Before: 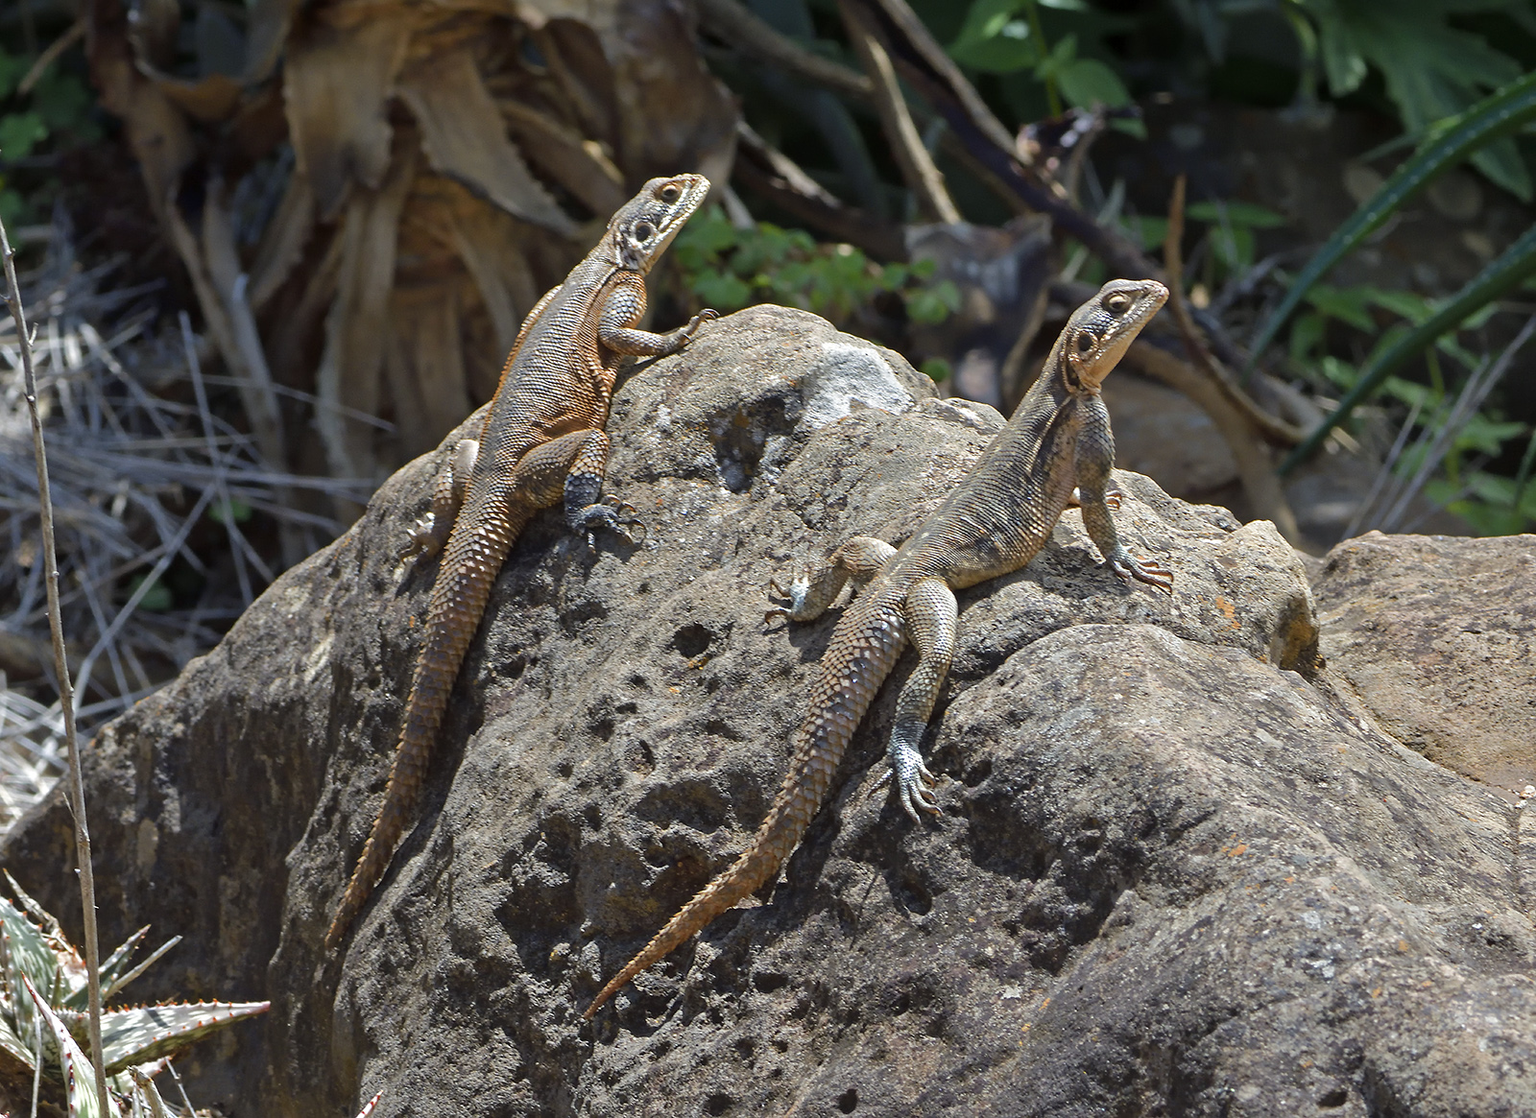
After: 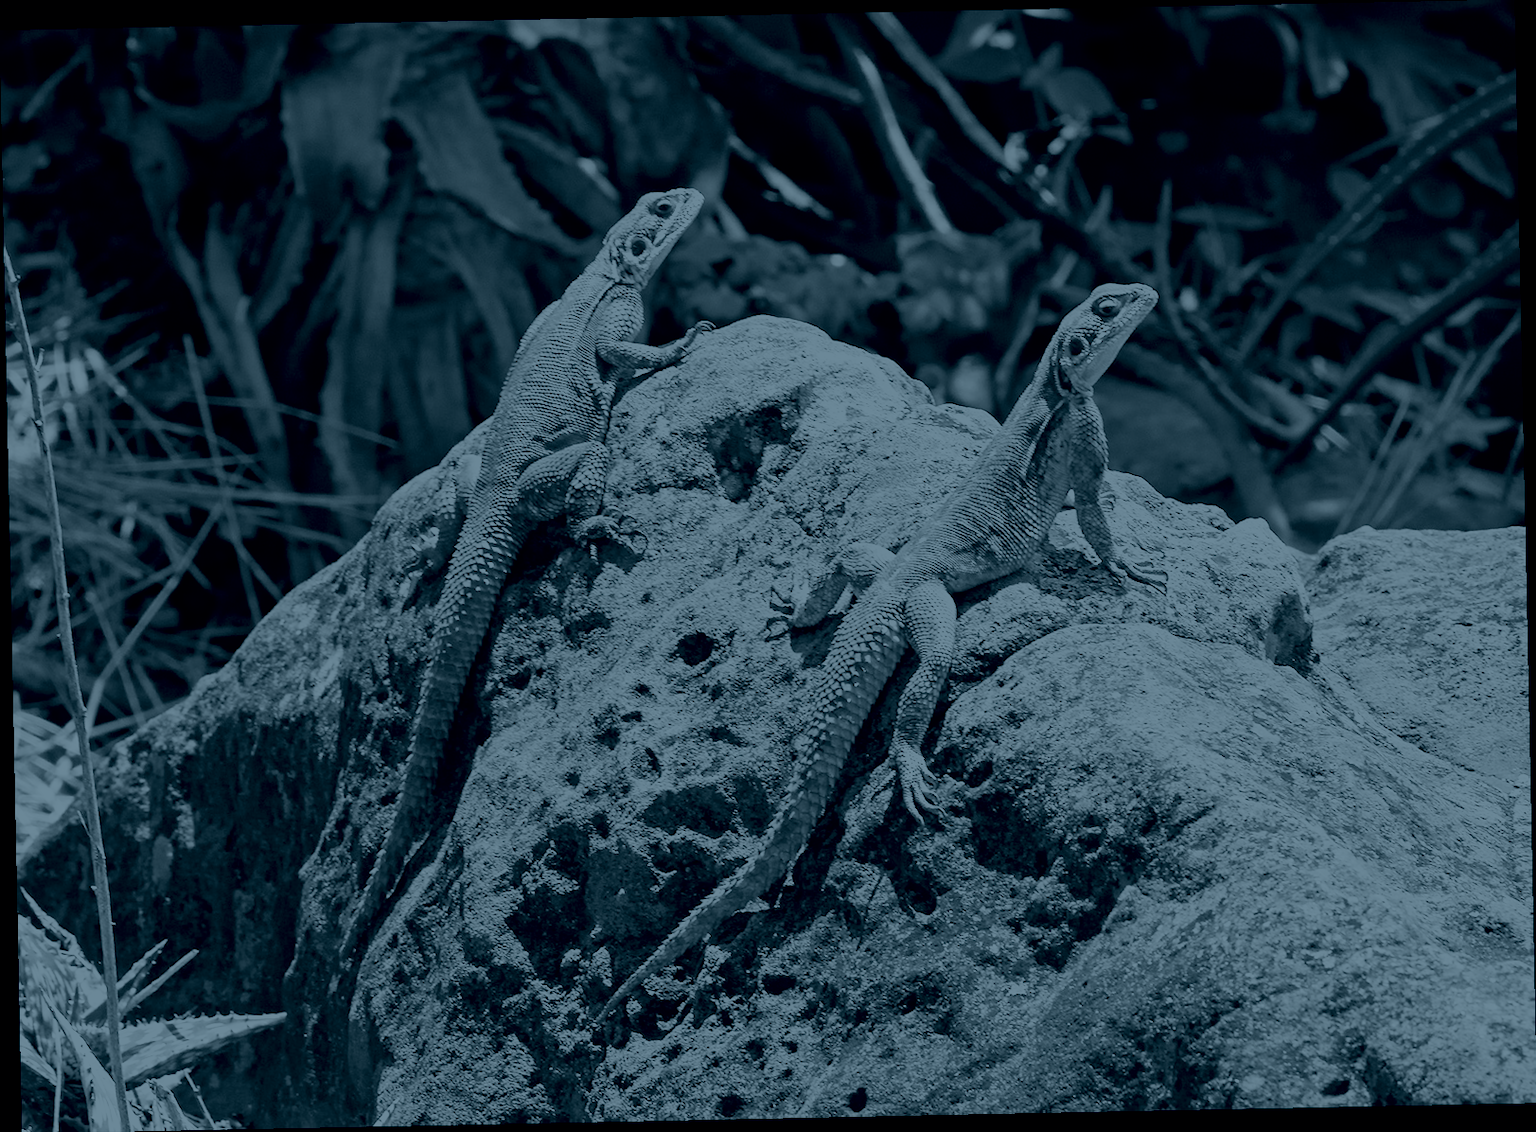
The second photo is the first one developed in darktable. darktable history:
colorize: hue 194.4°, saturation 29%, source mix 61.75%, lightness 3.98%, version 1
base curve: curves: ch0 [(0, 0) (0.012, 0.01) (0.073, 0.168) (0.31, 0.711) (0.645, 0.957) (1, 1)], preserve colors none
rotate and perspective: rotation -1.17°, automatic cropping off
